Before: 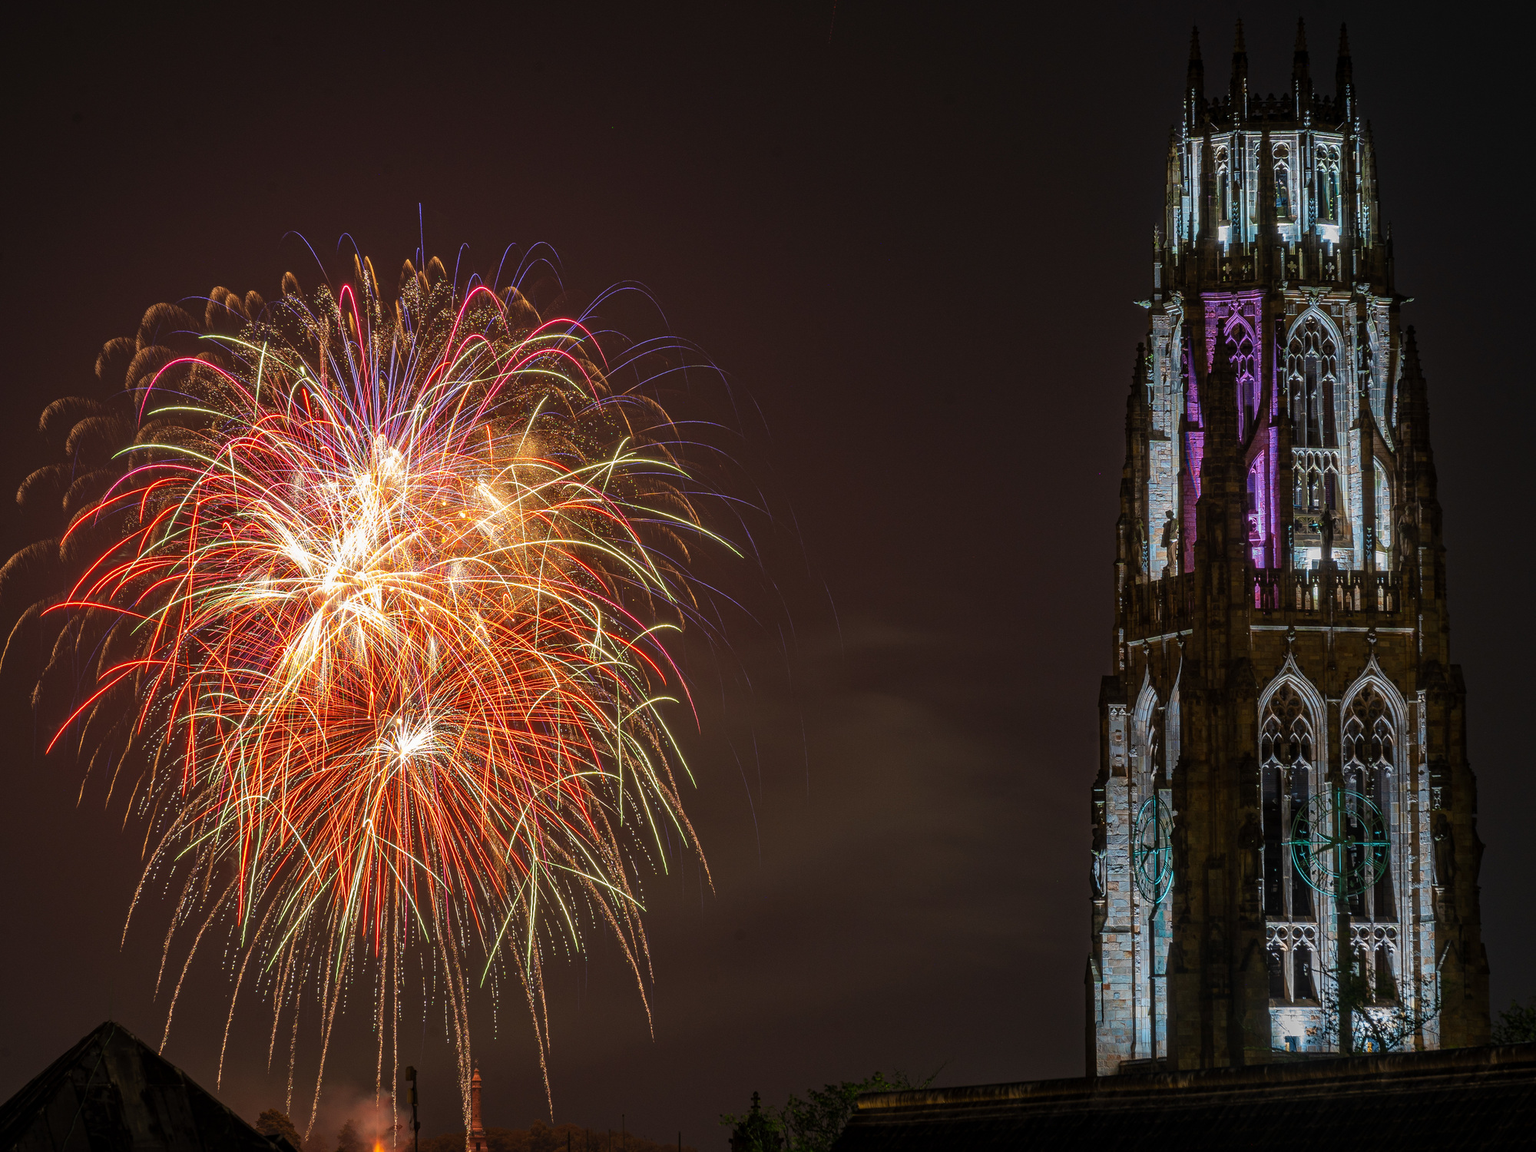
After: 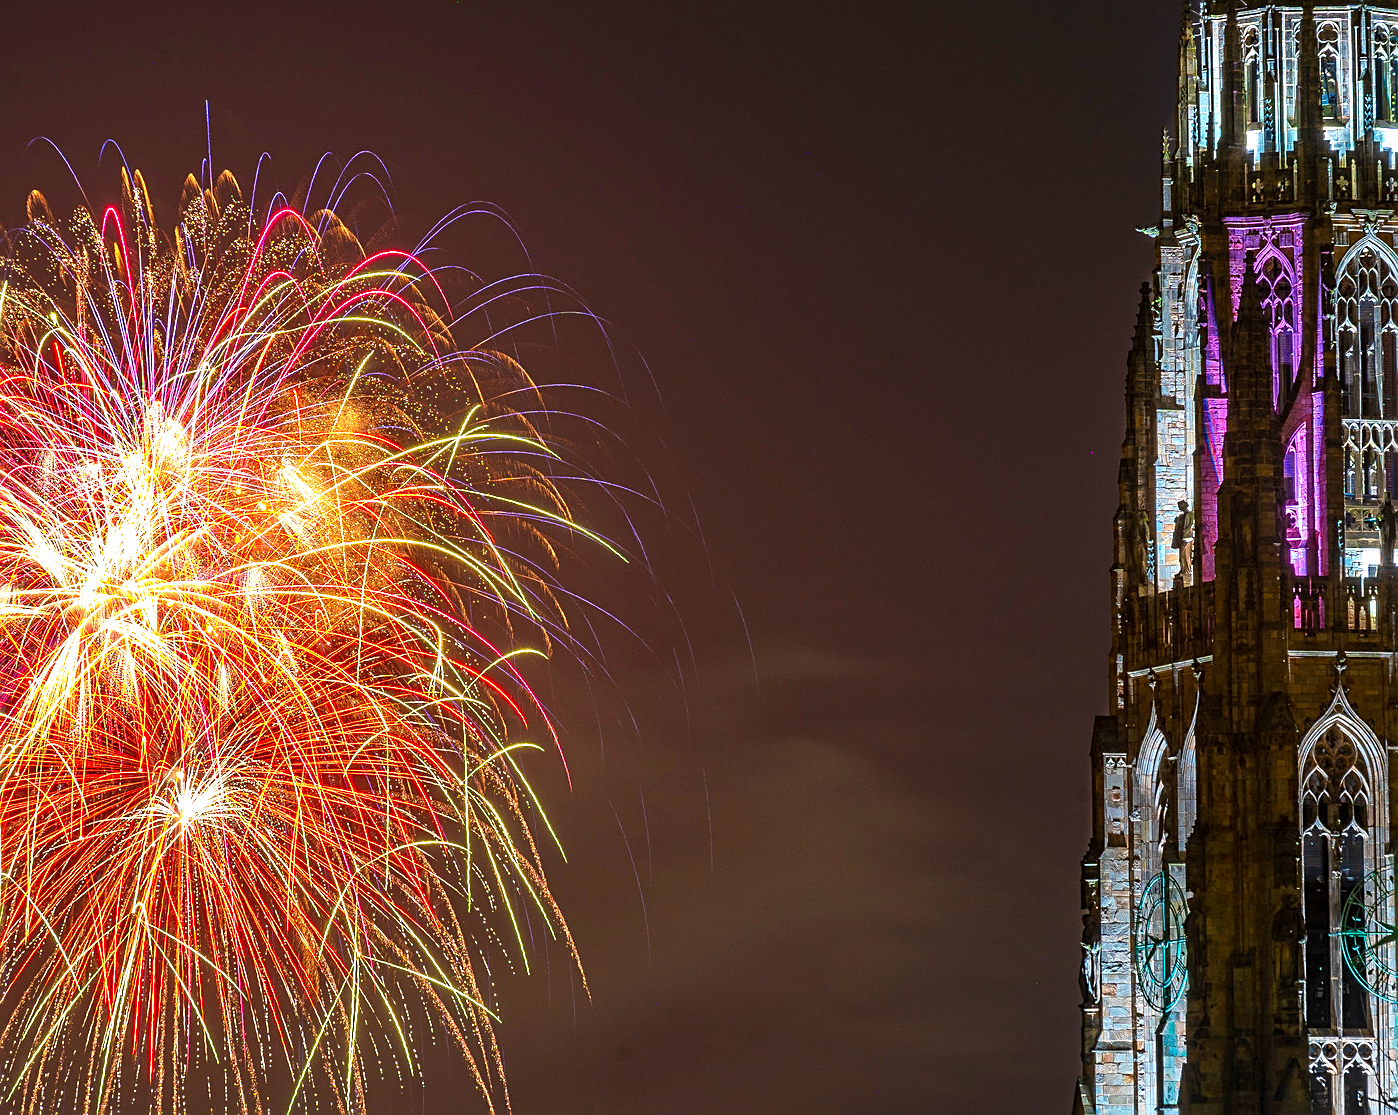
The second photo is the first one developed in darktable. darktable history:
sharpen: on, module defaults
exposure: black level correction 0.001, exposure 0.956 EV, compensate highlight preservation false
crop and rotate: left 17.038%, top 10.973%, right 13.05%, bottom 14.689%
color correction: highlights b* 0.024, saturation 1.28
